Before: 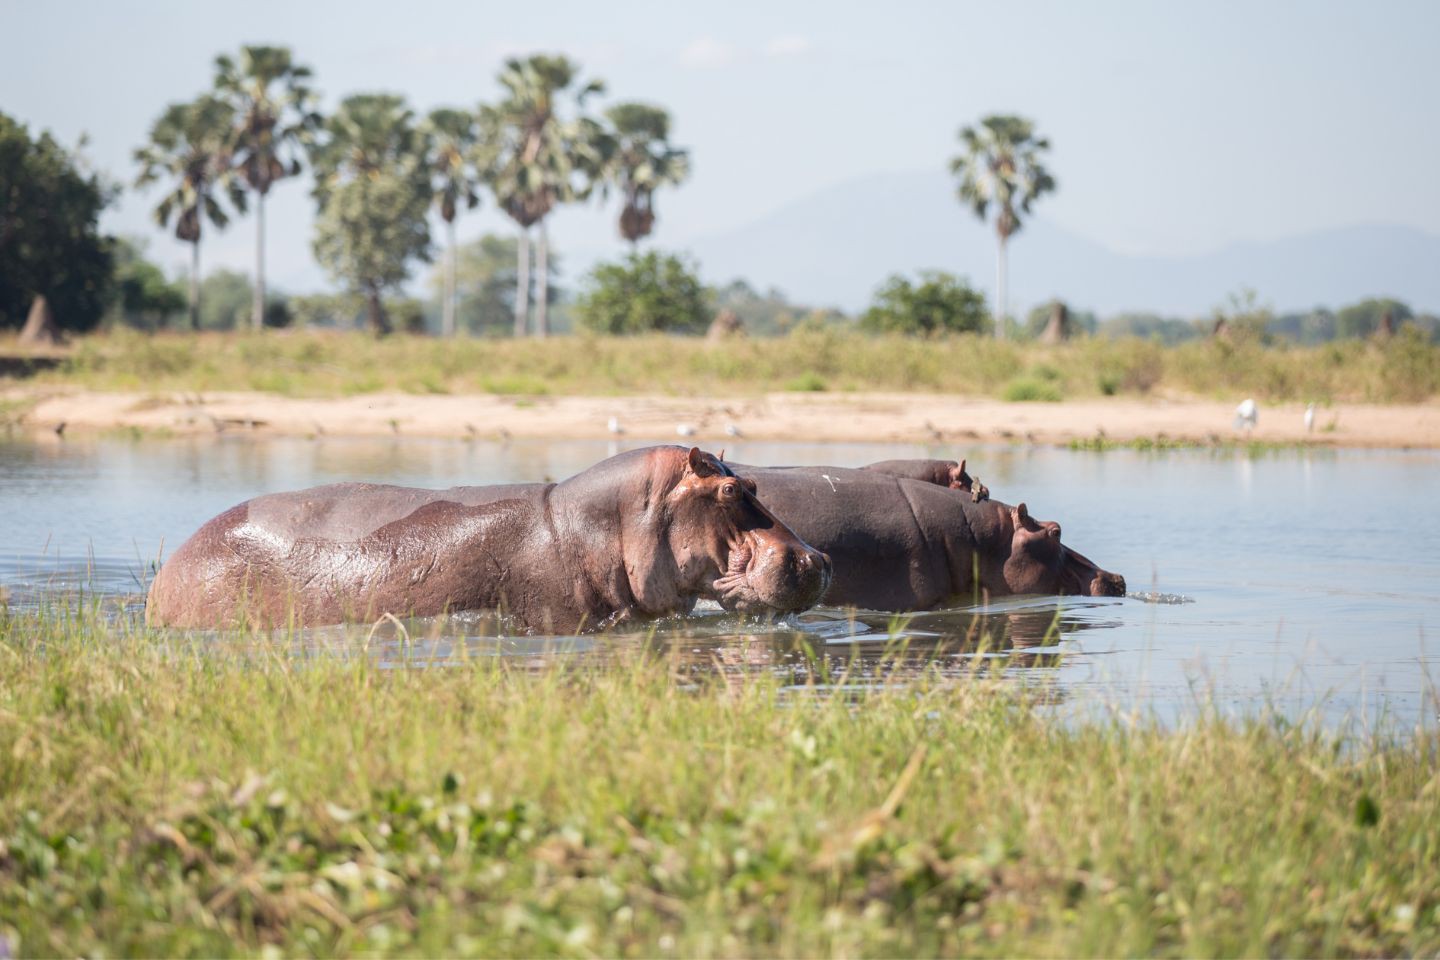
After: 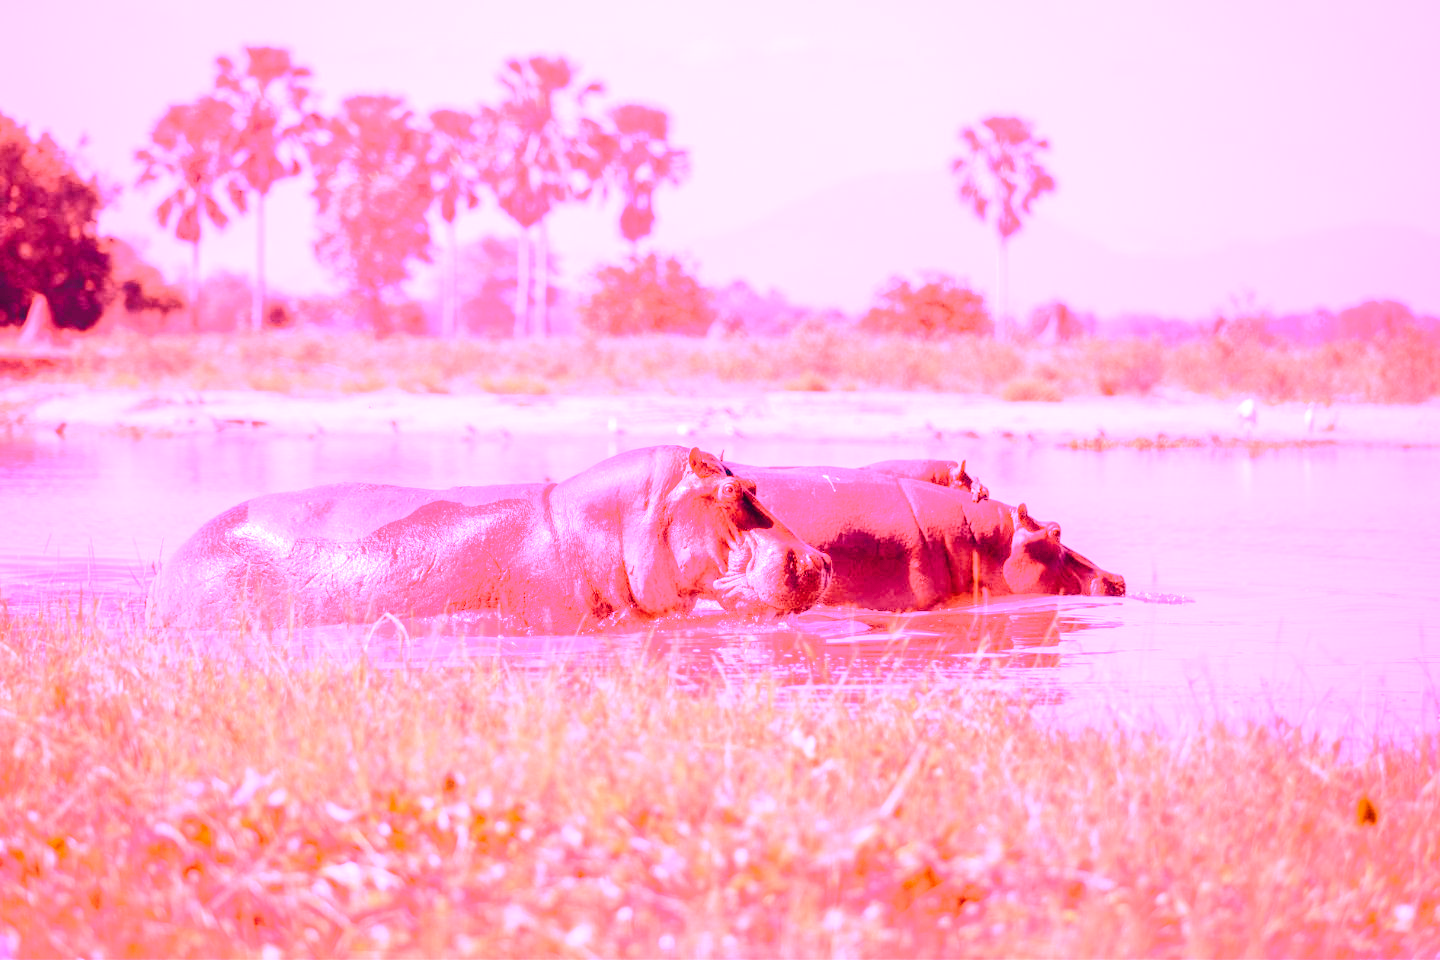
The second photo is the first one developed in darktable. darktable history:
white balance: red 4.26, blue 1.802
tone curve: curves: ch0 [(0, 0) (0.003, 0.019) (0.011, 0.02) (0.025, 0.019) (0.044, 0.027) (0.069, 0.038) (0.1, 0.056) (0.136, 0.089) (0.177, 0.137) (0.224, 0.187) (0.277, 0.259) (0.335, 0.343) (0.399, 0.437) (0.468, 0.532) (0.543, 0.613) (0.623, 0.685) (0.709, 0.752) (0.801, 0.822) (0.898, 0.9) (1, 1)], preserve colors none
exposure: compensate highlight preservation false
